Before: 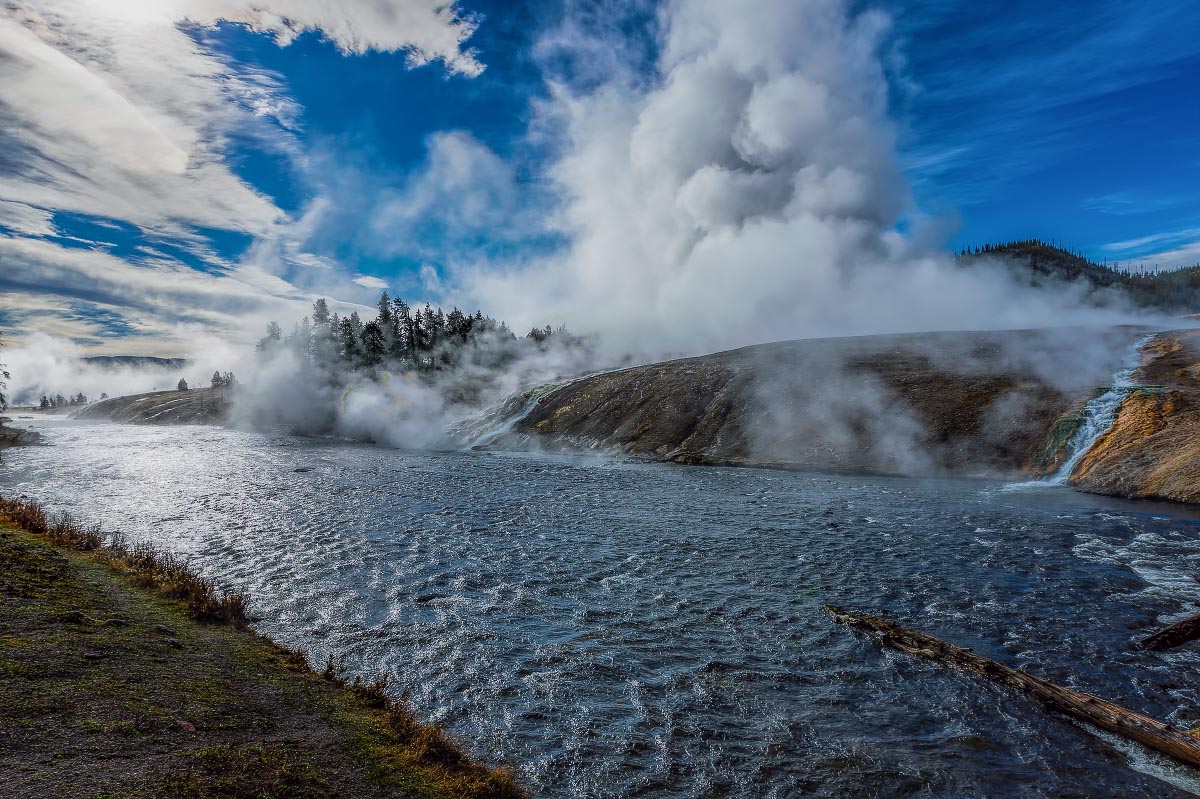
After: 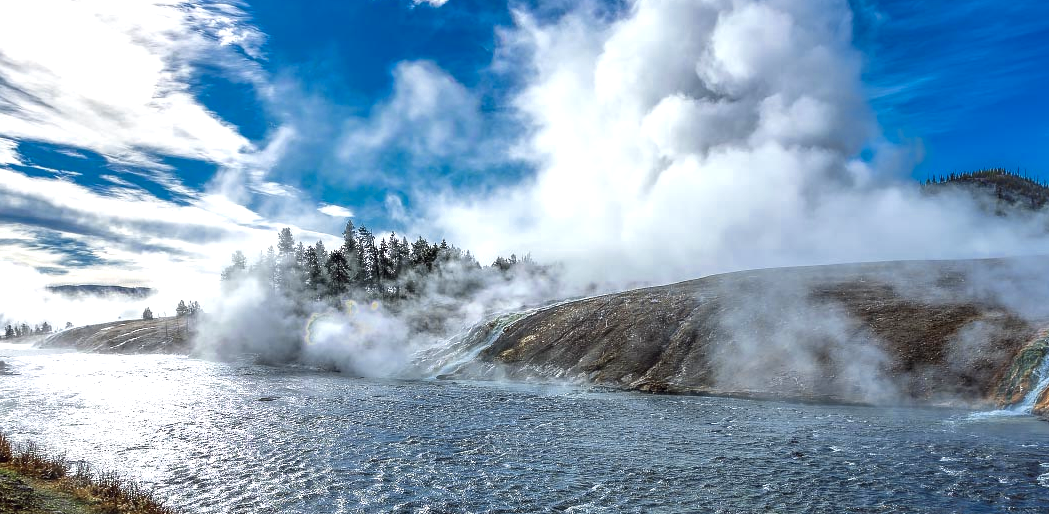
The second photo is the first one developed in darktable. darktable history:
exposure: black level correction 0, exposure 1.199 EV, compensate highlight preservation false
color zones: curves: ch0 [(0, 0.5) (0.125, 0.4) (0.25, 0.5) (0.375, 0.4) (0.5, 0.4) (0.625, 0.35) (0.75, 0.35) (0.875, 0.5)]; ch1 [(0, 0.35) (0.125, 0.45) (0.25, 0.35) (0.375, 0.35) (0.5, 0.35) (0.625, 0.35) (0.75, 0.45) (0.875, 0.35)]; ch2 [(0, 0.6) (0.125, 0.5) (0.25, 0.5) (0.375, 0.6) (0.5, 0.6) (0.625, 0.5) (0.75, 0.5) (0.875, 0.5)]
crop: left 2.918%, top 8.887%, right 9.612%, bottom 26.777%
color balance rgb: perceptual saturation grading › global saturation 0.722%, global vibrance 9.853%
color correction: highlights b* 0.055
